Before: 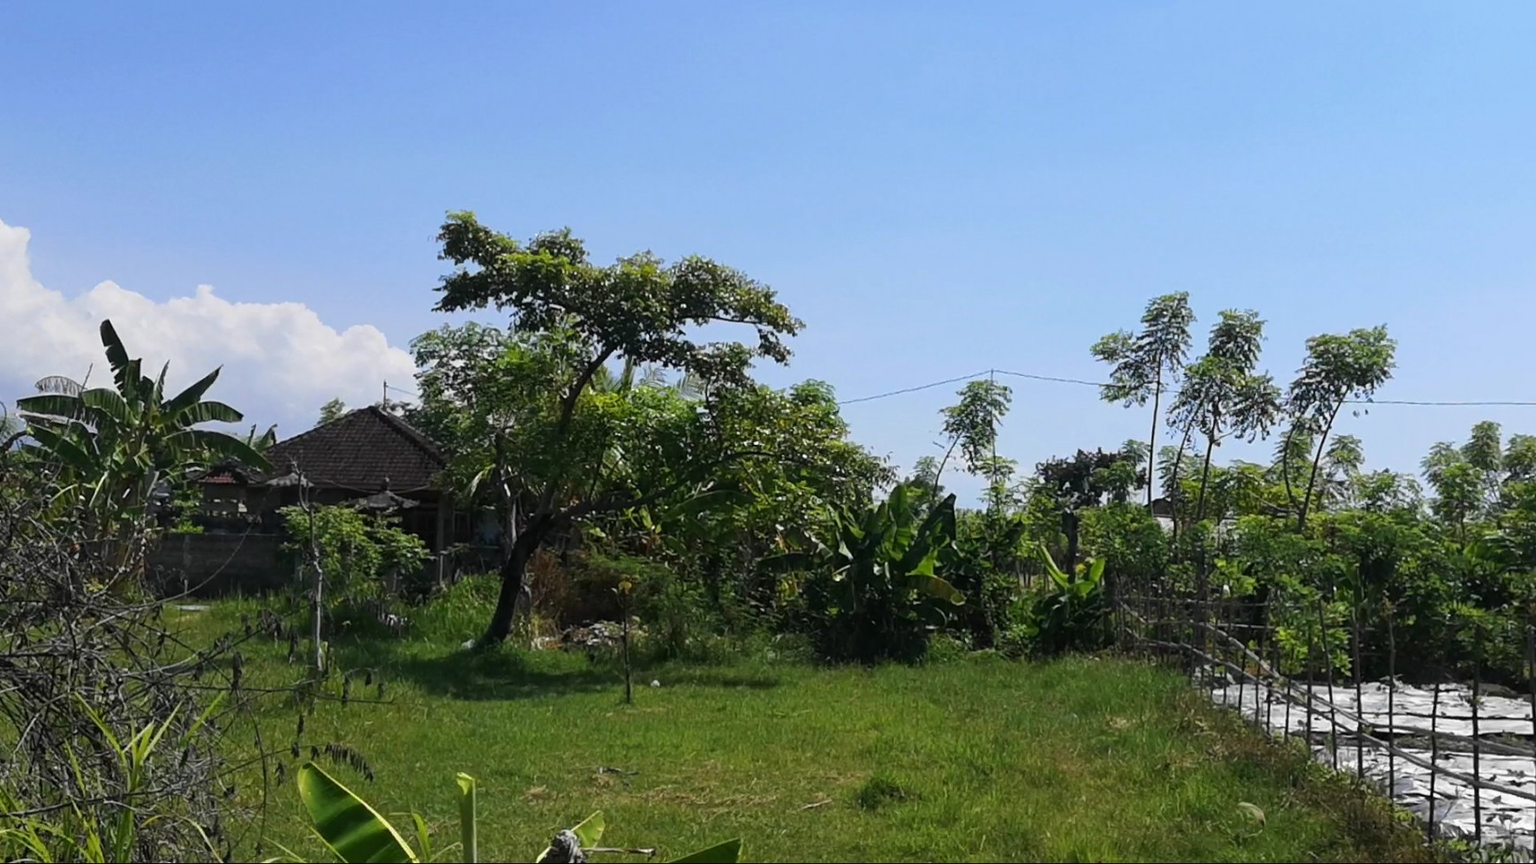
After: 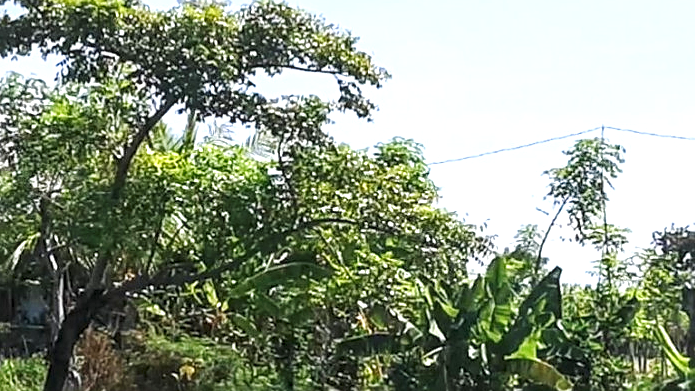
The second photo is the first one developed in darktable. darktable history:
tone curve: curves: ch0 [(0, 0) (0.003, 0.019) (0.011, 0.022) (0.025, 0.025) (0.044, 0.04) (0.069, 0.069) (0.1, 0.108) (0.136, 0.152) (0.177, 0.199) (0.224, 0.26) (0.277, 0.321) (0.335, 0.392) (0.399, 0.472) (0.468, 0.547) (0.543, 0.624) (0.623, 0.713) (0.709, 0.786) (0.801, 0.865) (0.898, 0.939) (1, 1)], preserve colors none
exposure: black level correction -0.002, exposure 1.115 EV, compensate highlight preservation false
local contrast: highlights 61%, detail 143%, midtone range 0.428
sharpen: on, module defaults
crop: left 30%, top 30%, right 30%, bottom 30%
